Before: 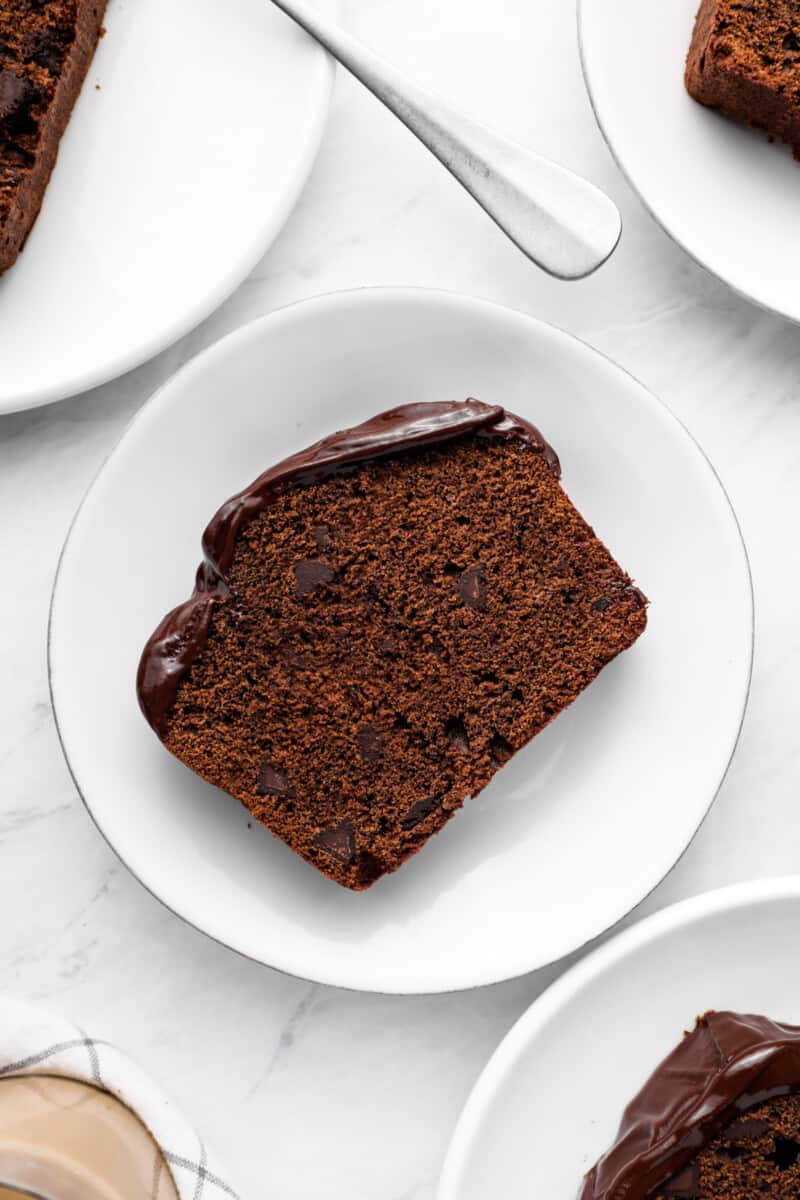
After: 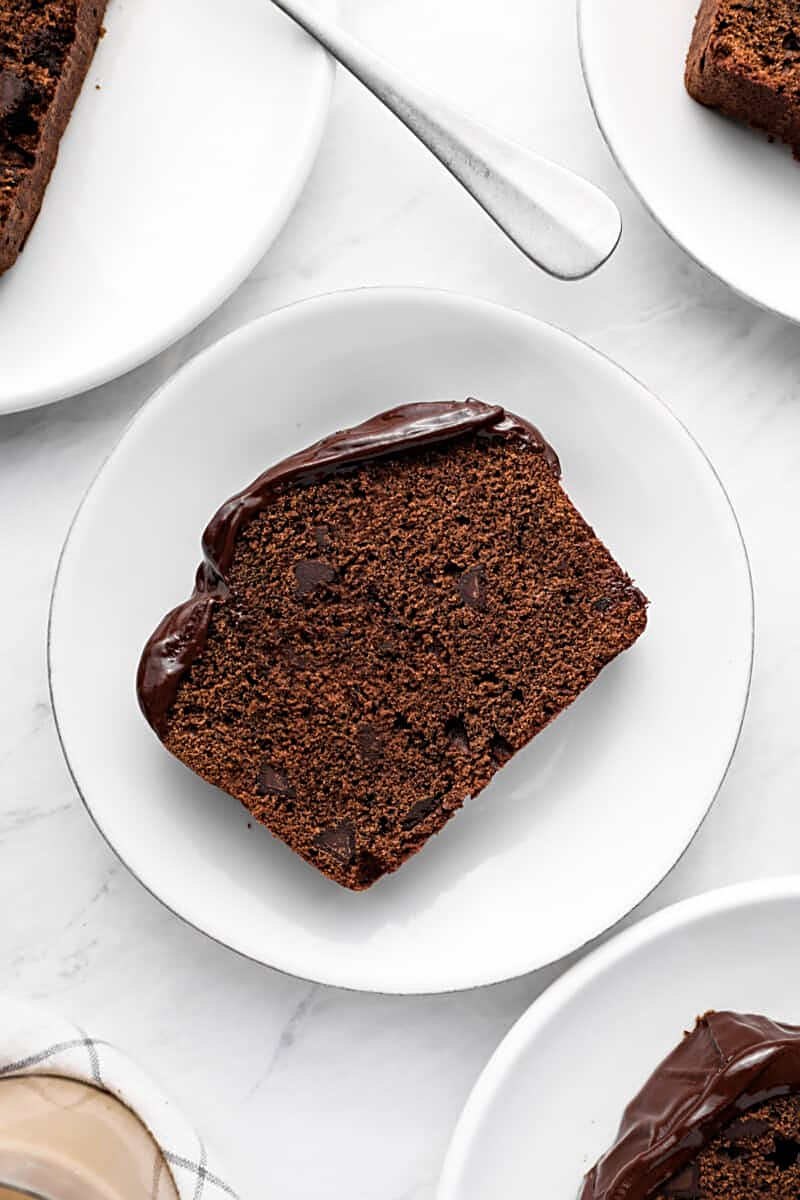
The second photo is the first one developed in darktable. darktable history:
color zones: curves: ch0 [(0, 0.5) (0.143, 0.52) (0.286, 0.5) (0.429, 0.5) (0.571, 0.5) (0.714, 0.5) (0.857, 0.5) (1, 0.5)]; ch1 [(0, 0.489) (0.155, 0.45) (0.286, 0.466) (0.429, 0.5) (0.571, 0.5) (0.714, 0.5) (0.857, 0.5) (1, 0.489)]
sharpen: on, module defaults
